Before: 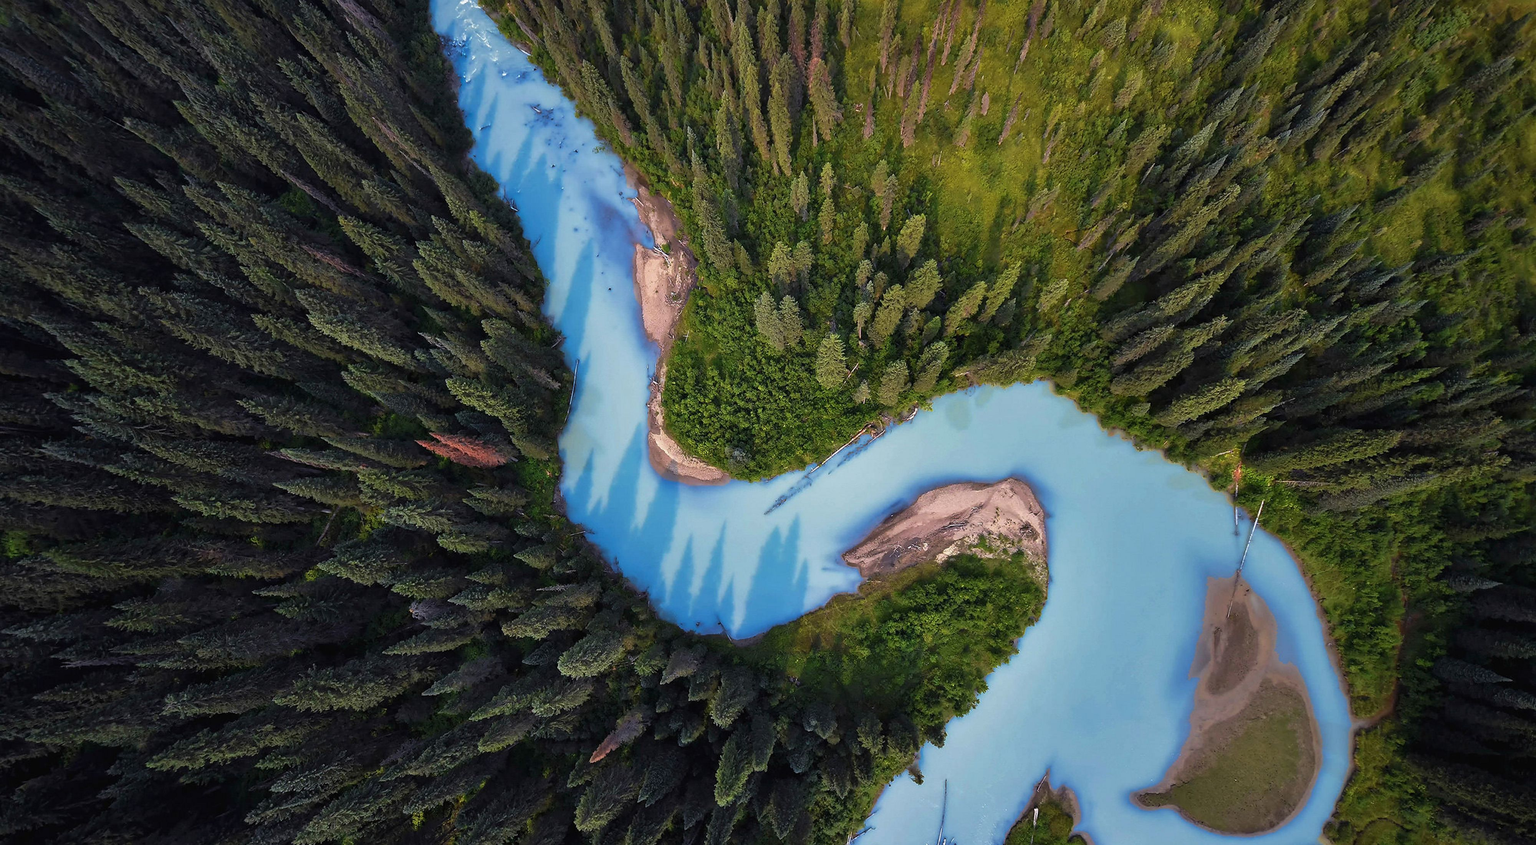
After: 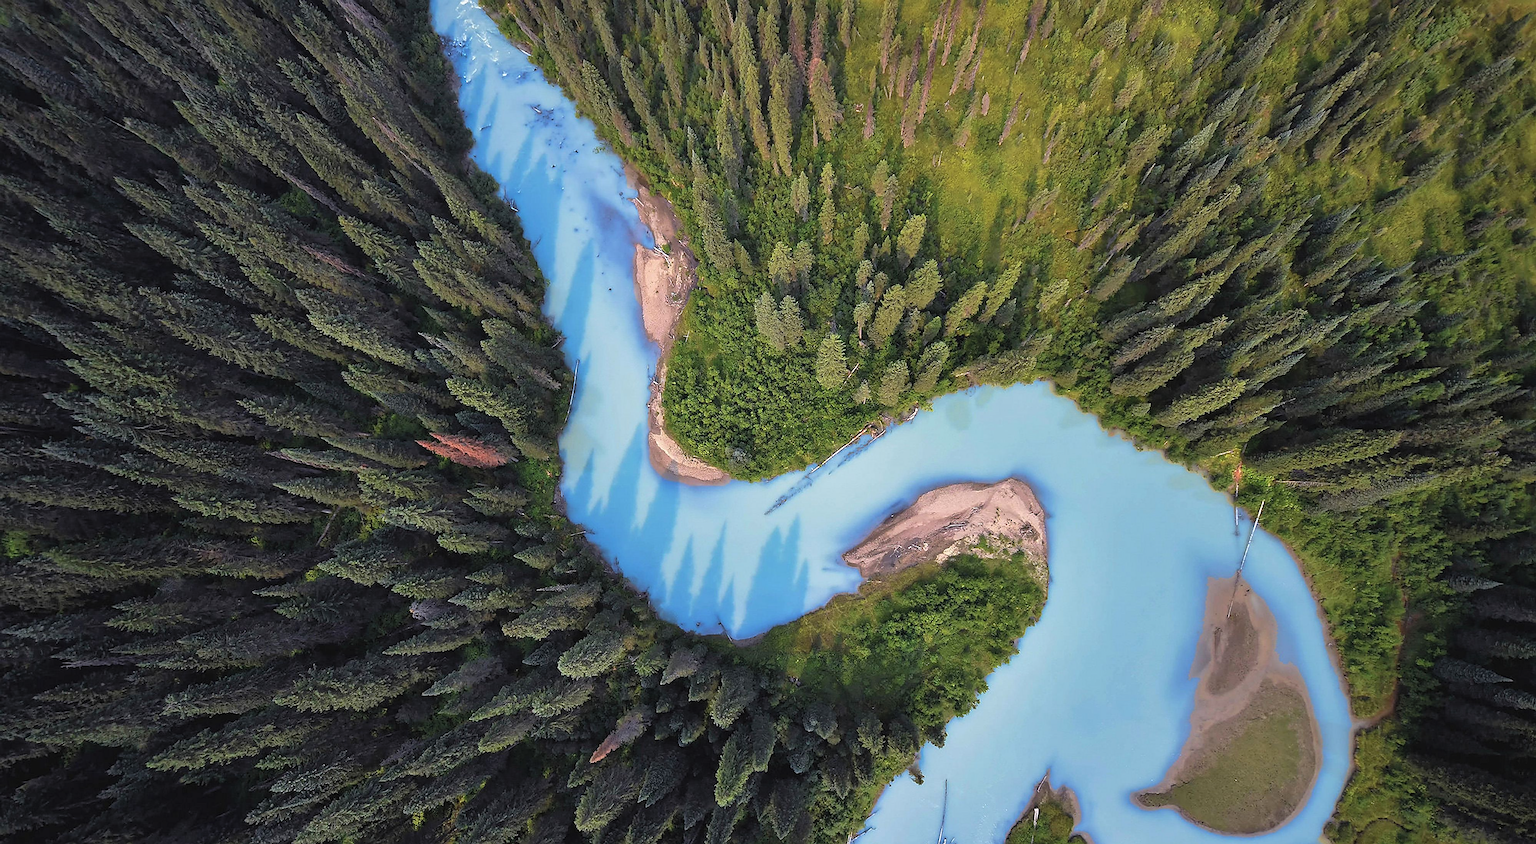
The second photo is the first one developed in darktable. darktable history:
sharpen: on, module defaults
contrast brightness saturation: brightness 0.15
